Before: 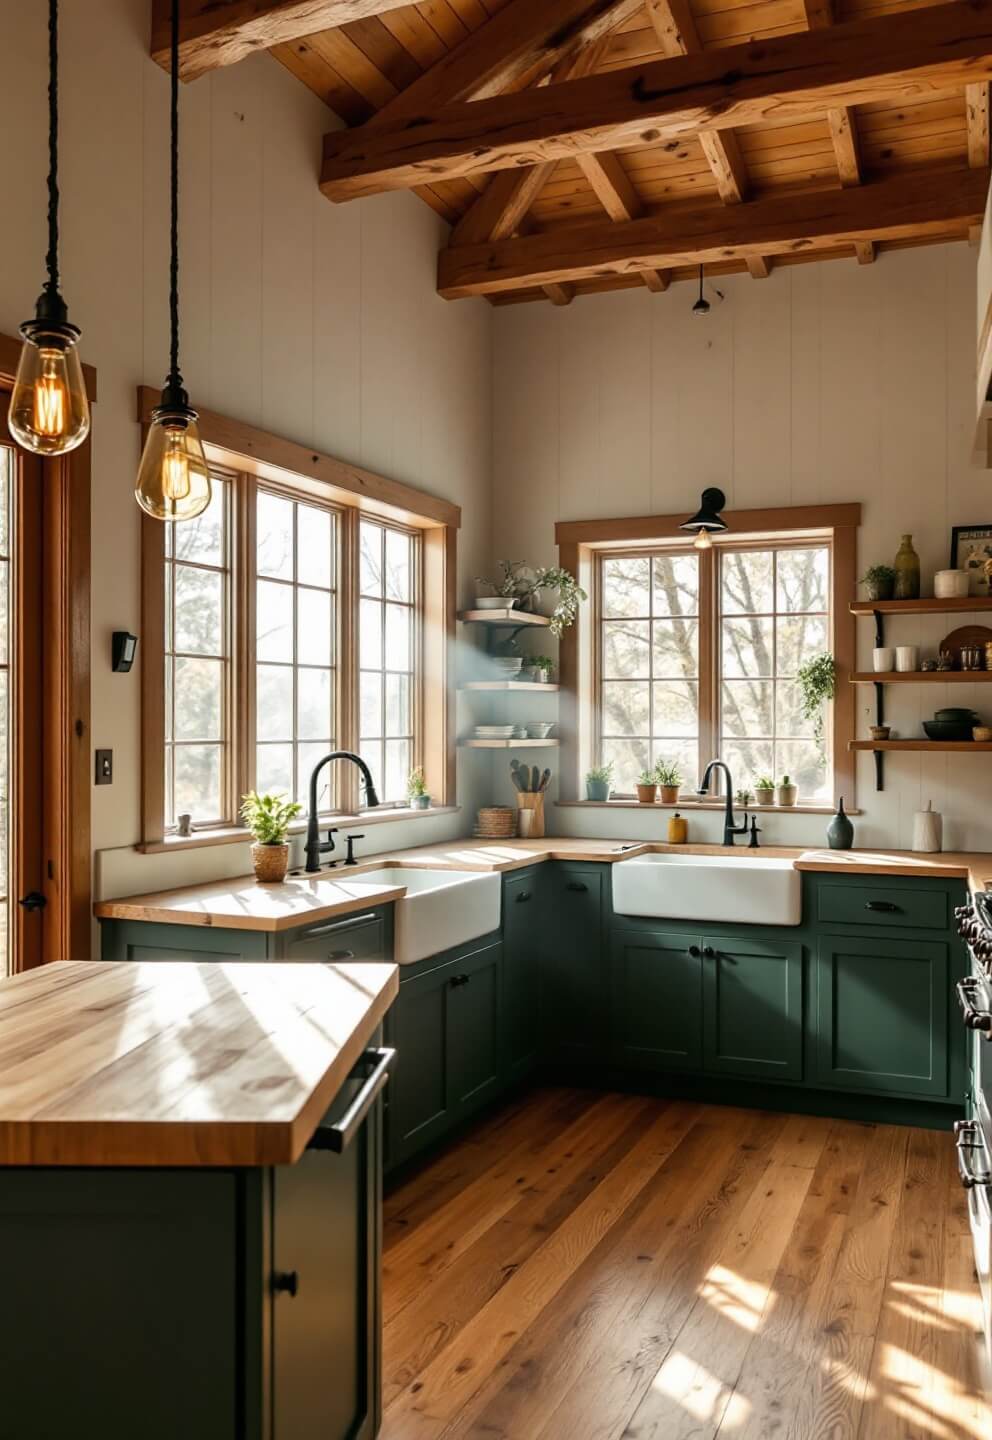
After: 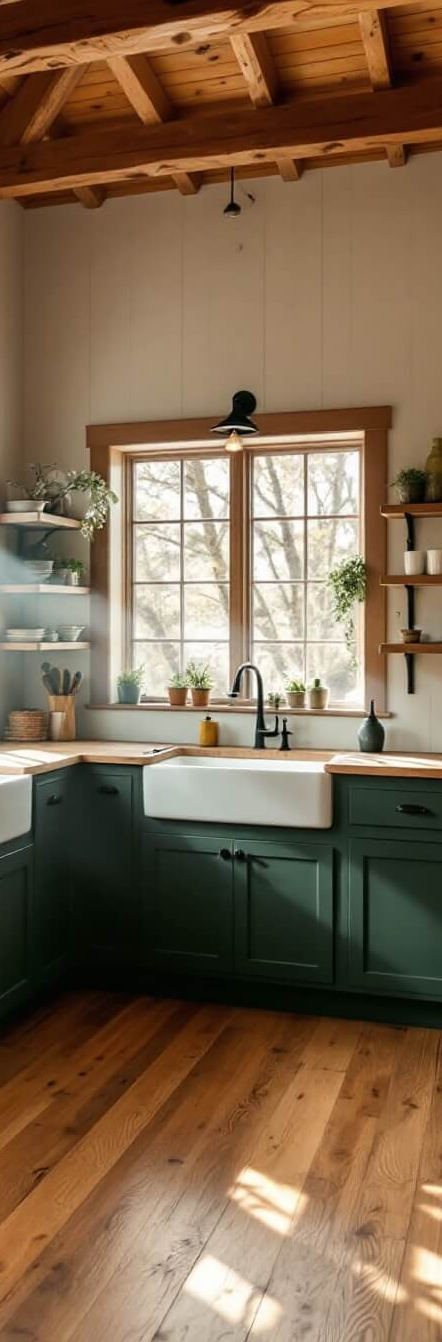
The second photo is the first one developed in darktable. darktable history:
crop: left 47.311%, top 6.757%, right 8.08%
